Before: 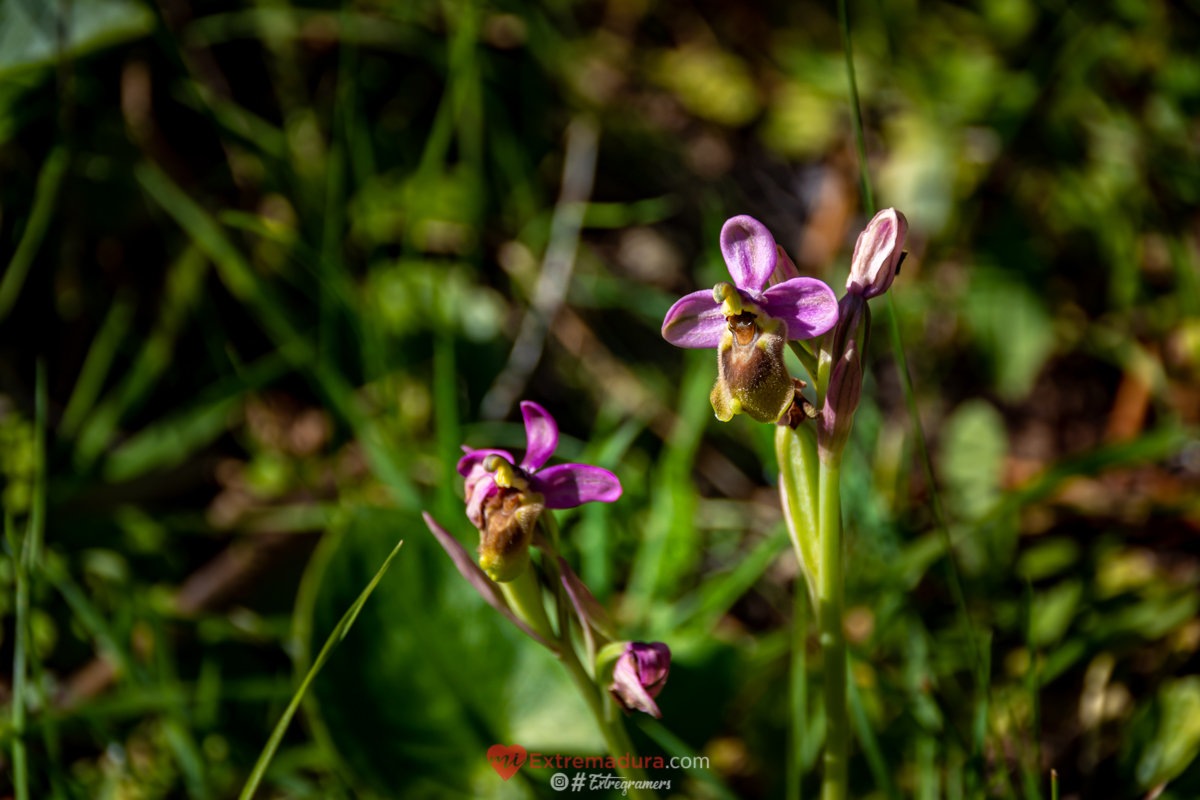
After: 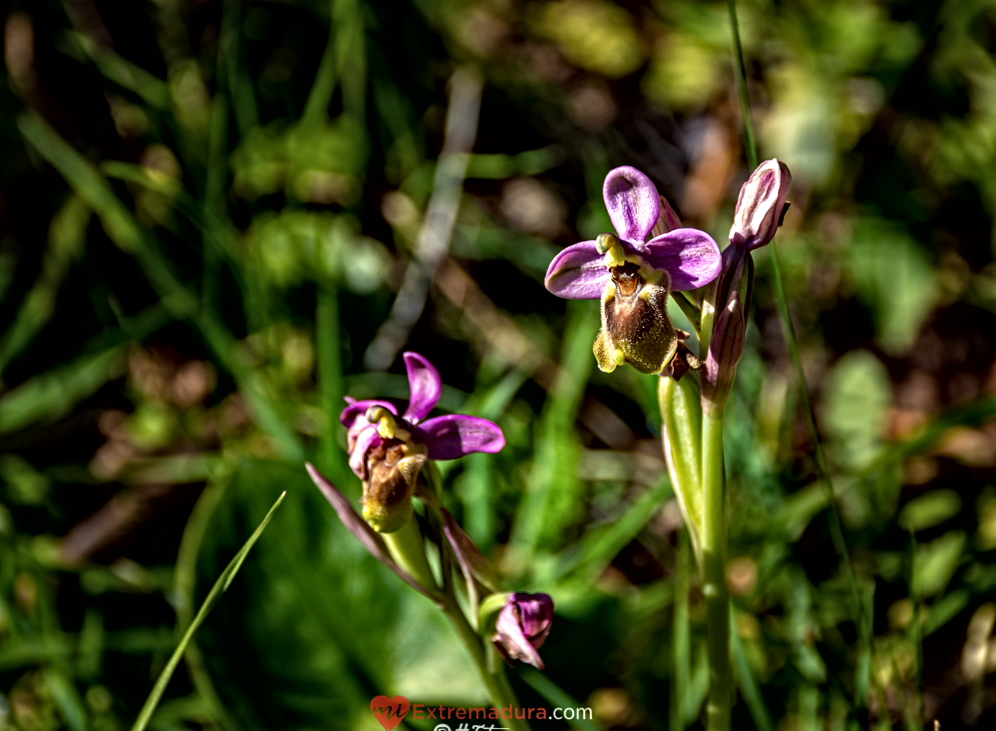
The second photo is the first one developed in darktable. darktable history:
contrast equalizer: octaves 7, y [[0.5, 0.542, 0.583, 0.625, 0.667, 0.708], [0.5 ×6], [0.5 ×6], [0 ×6], [0 ×6]]
crop: left 9.772%, top 6.226%, right 7.227%, bottom 2.305%
